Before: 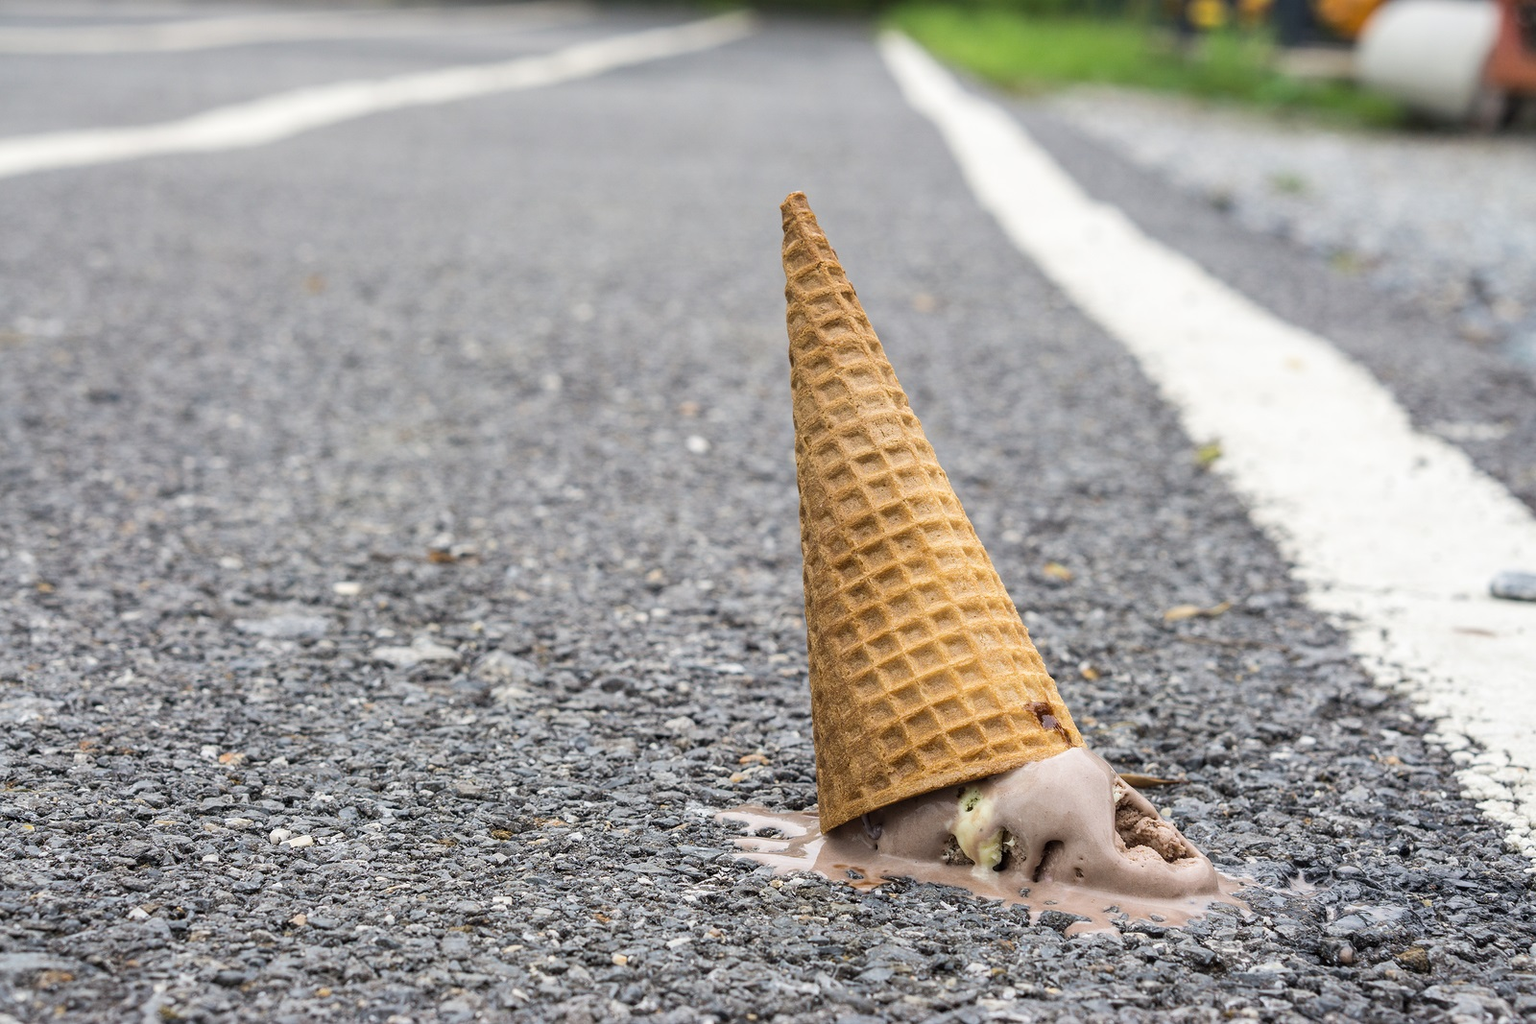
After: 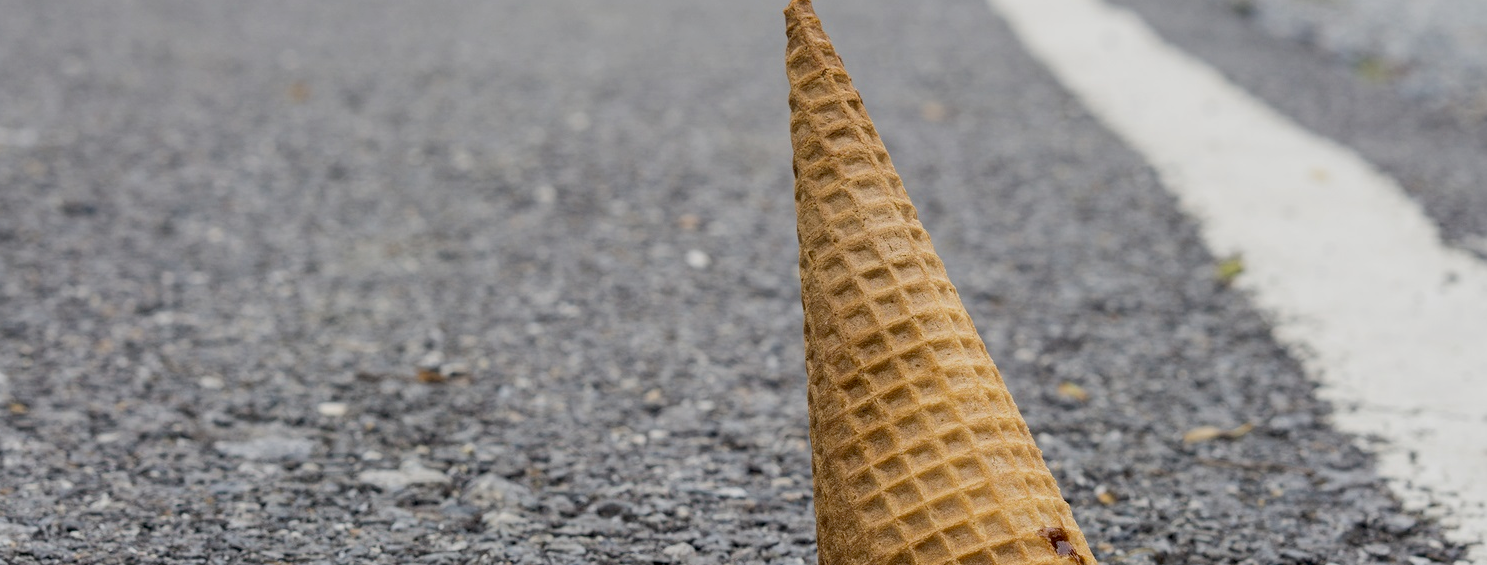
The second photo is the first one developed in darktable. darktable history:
exposure: black level correction 0.011, exposure -0.483 EV, compensate highlight preservation false
crop: left 1.841%, top 19.133%, right 5.193%, bottom 27.89%
levels: levels [0, 0.498, 1]
